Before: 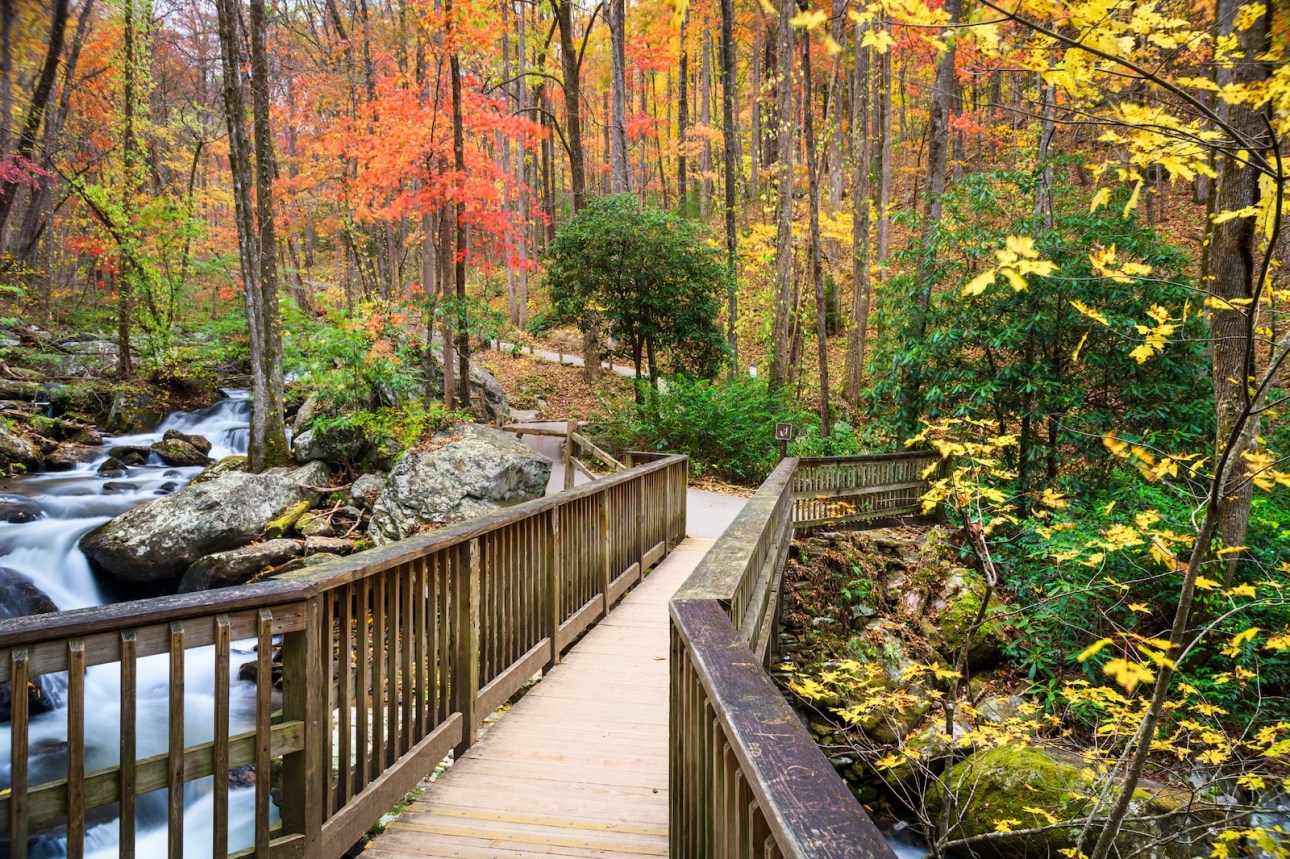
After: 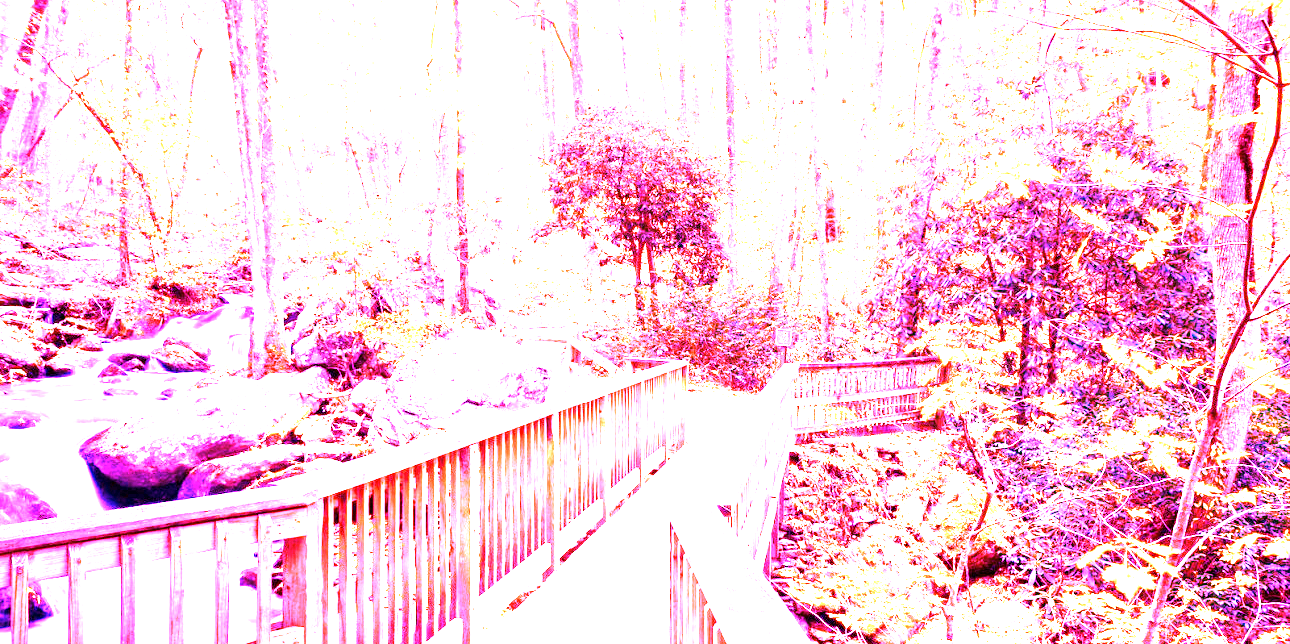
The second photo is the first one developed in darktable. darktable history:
white balance: red 8, blue 8
velvia: strength 45%
crop: top 11.038%, bottom 13.962%
